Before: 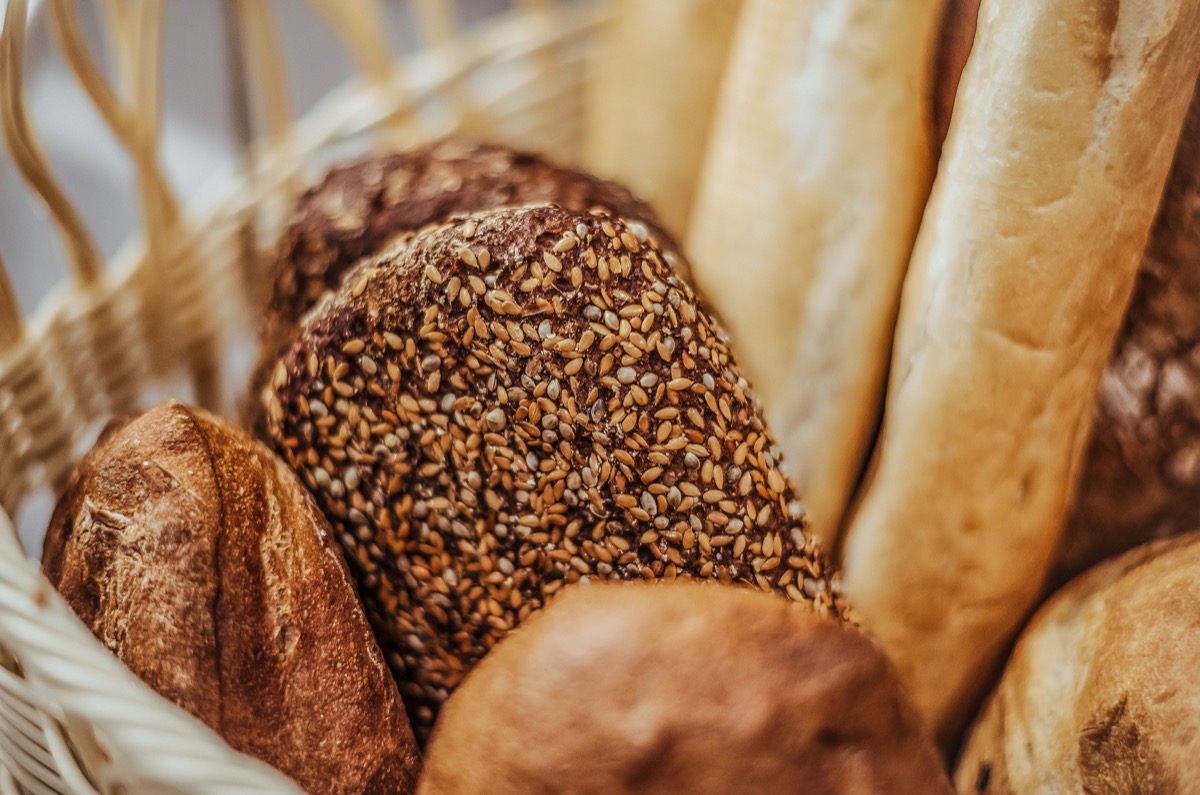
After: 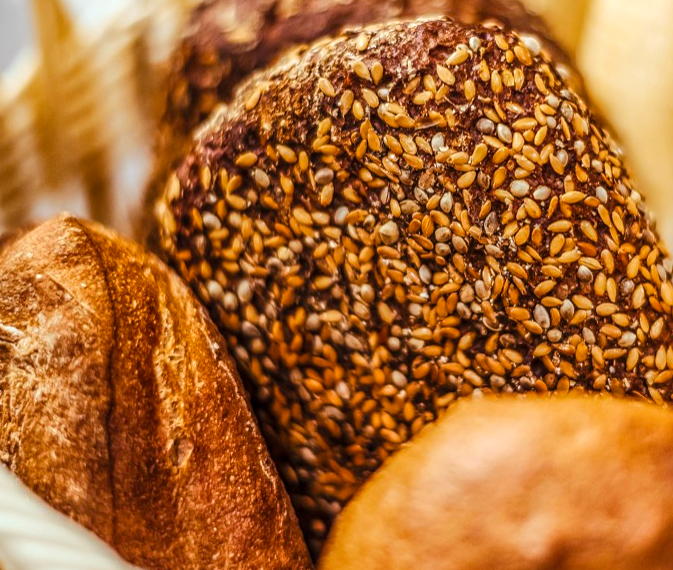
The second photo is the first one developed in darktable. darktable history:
color balance rgb: power › luminance 1.216%, power › chroma 0.416%, power › hue 33.25°, perceptual saturation grading › global saturation 29.751%
exposure: exposure 0.478 EV, compensate highlight preservation false
crop: left 8.923%, top 23.559%, right 34.932%, bottom 4.648%
